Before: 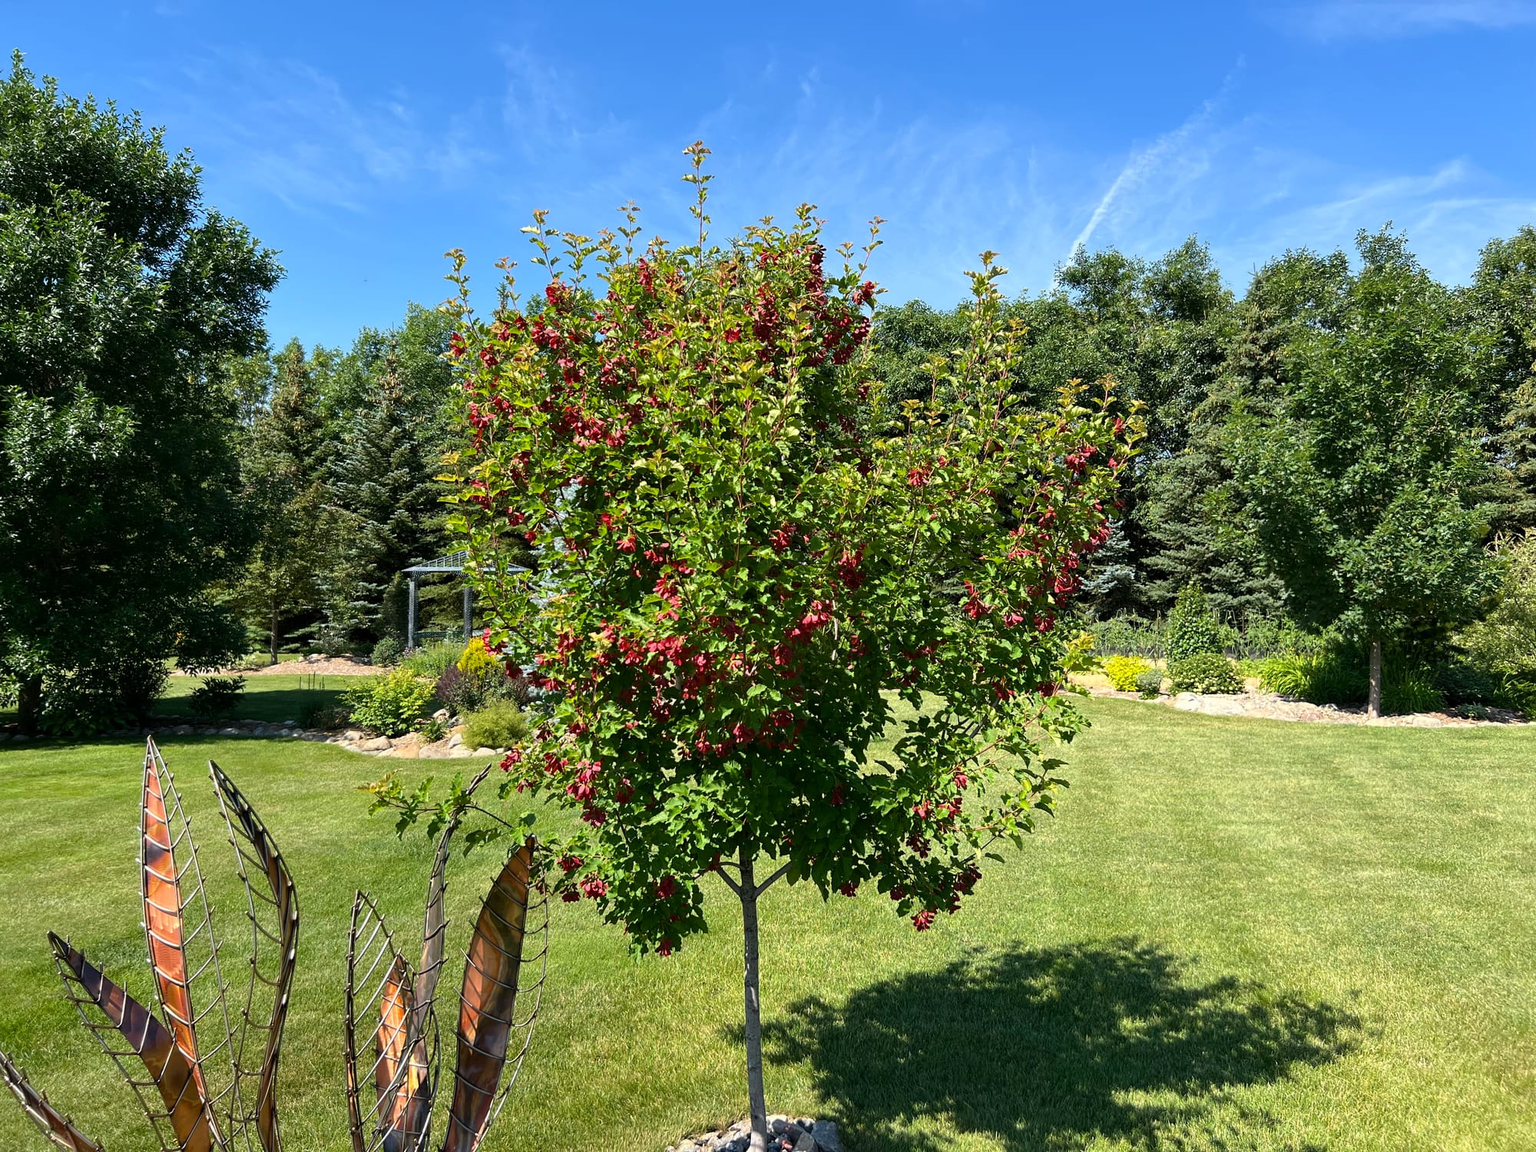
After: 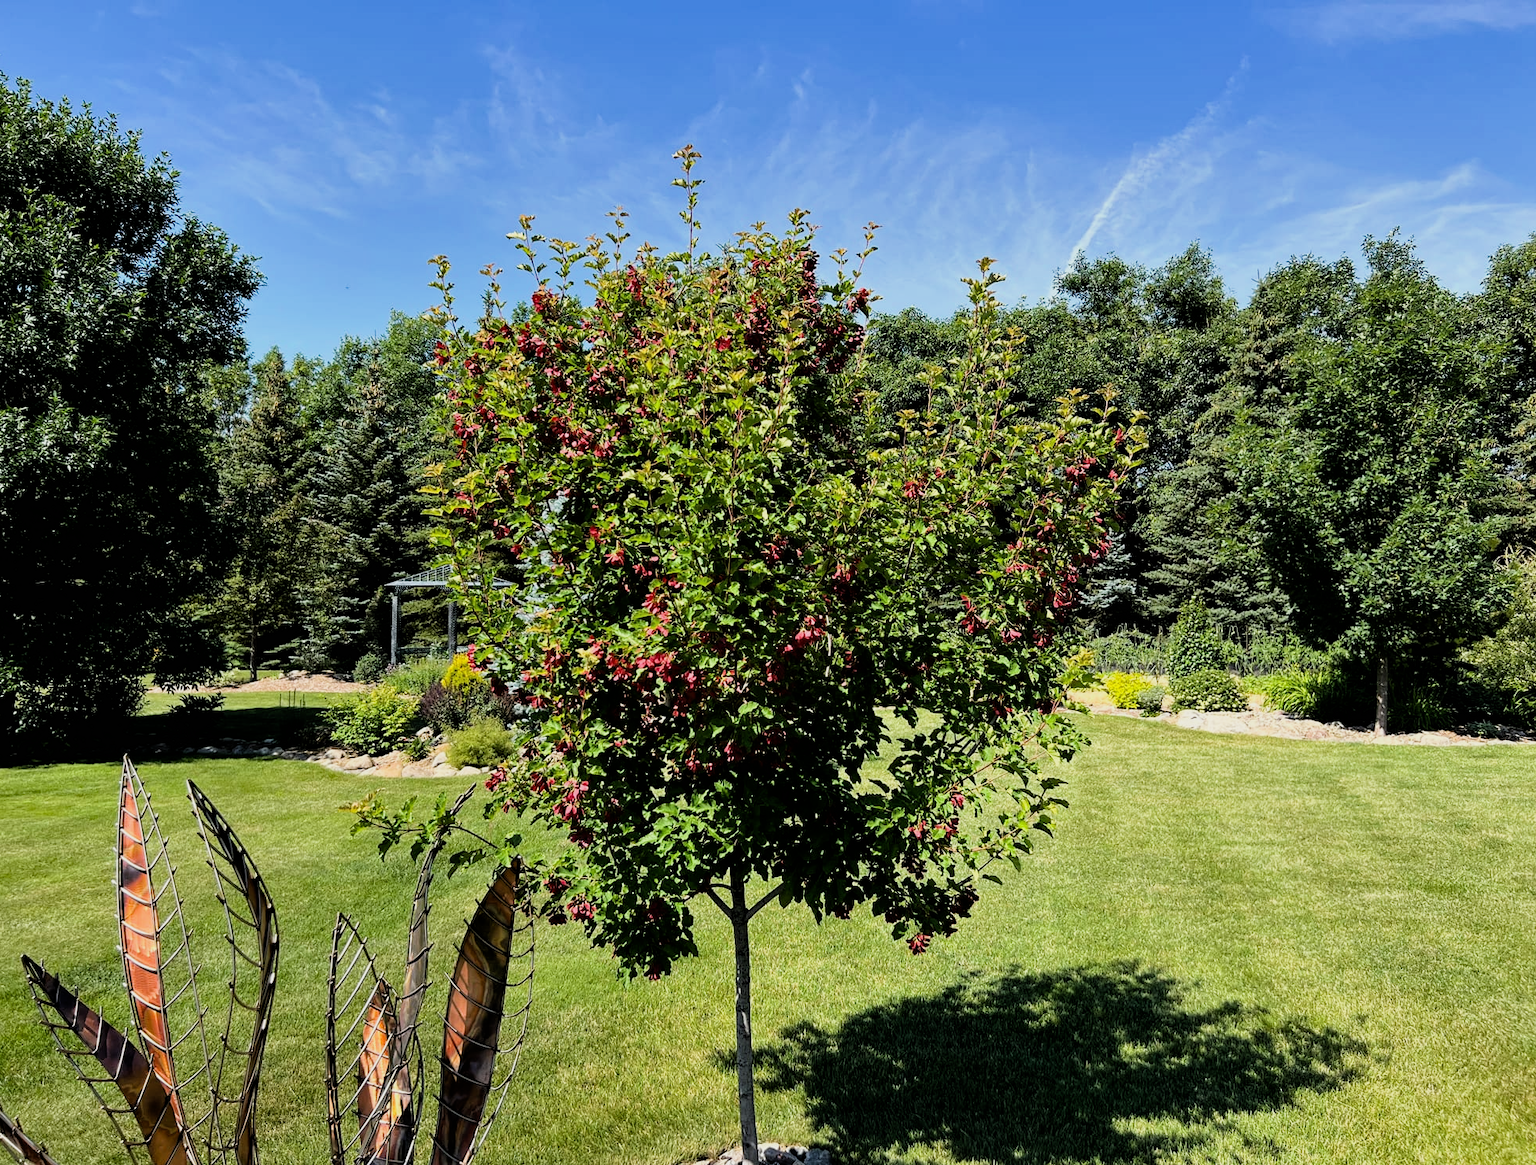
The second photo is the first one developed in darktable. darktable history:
shadows and highlights: shadows 5, soften with gaussian
filmic rgb: black relative exposure -5 EV, white relative exposure 3.5 EV, hardness 3.19, contrast 1.2, highlights saturation mix -50%
haze removal: compatibility mode true, adaptive false
crop and rotate: left 1.774%, right 0.633%, bottom 1.28%
